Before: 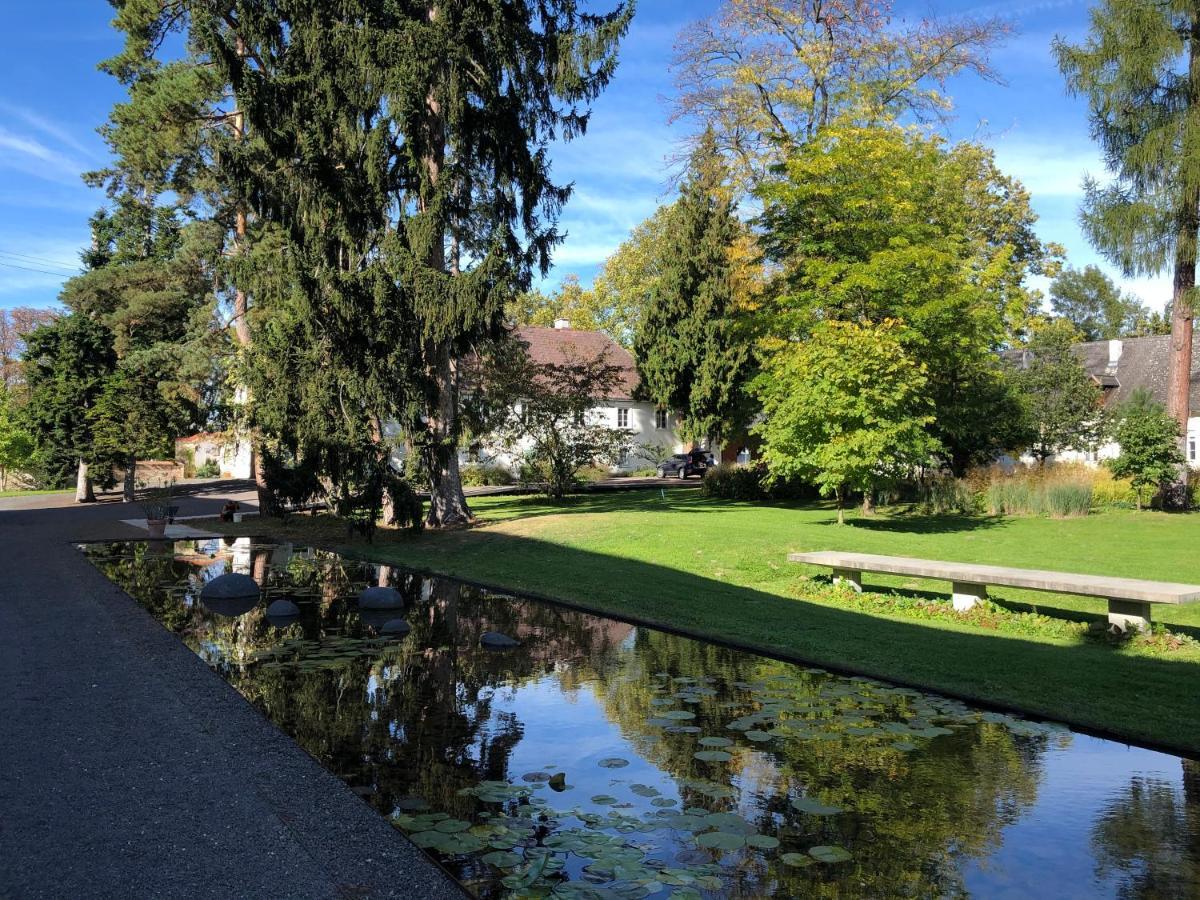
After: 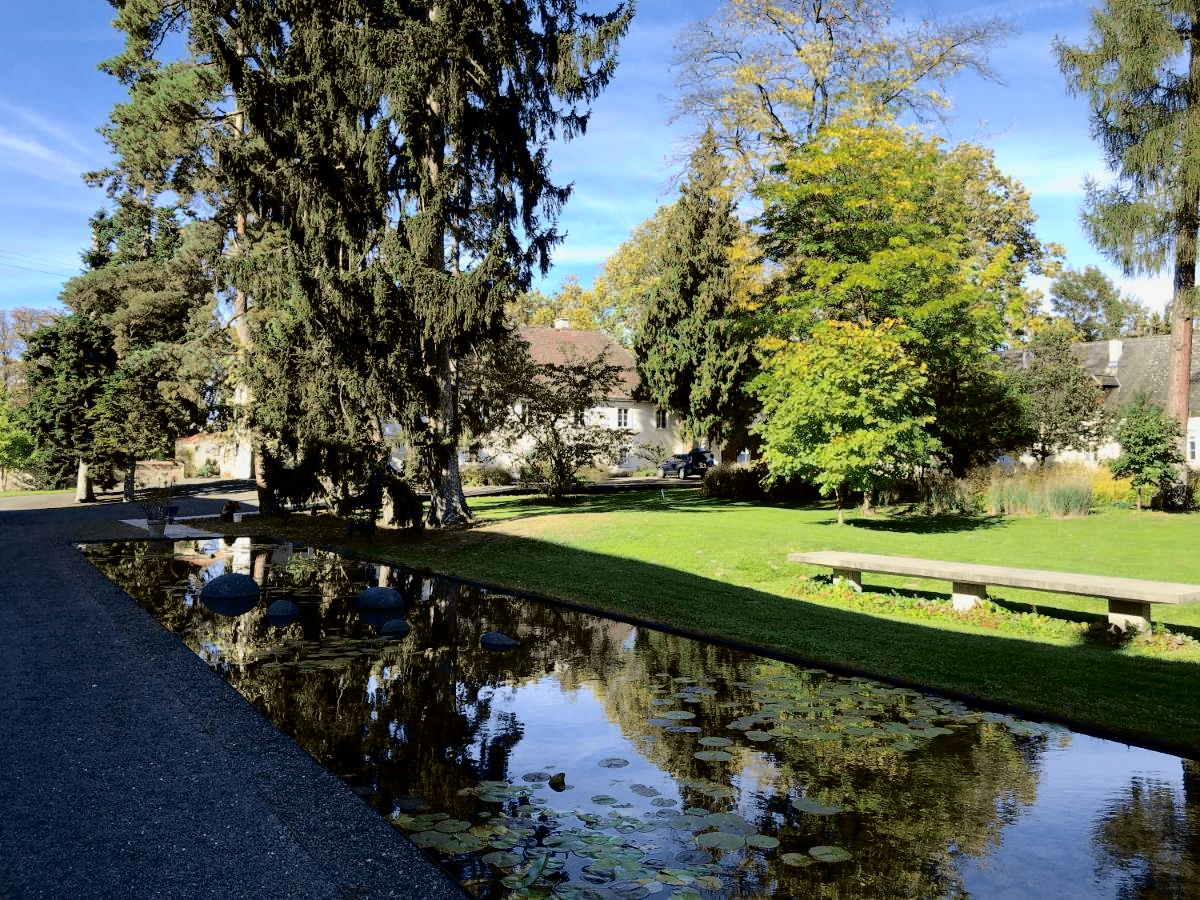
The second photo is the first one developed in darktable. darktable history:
tone curve: curves: ch0 [(0.017, 0) (0.122, 0.046) (0.295, 0.297) (0.449, 0.505) (0.559, 0.629) (0.729, 0.796) (0.879, 0.898) (1, 0.97)]; ch1 [(0, 0) (0.393, 0.4) (0.447, 0.447) (0.485, 0.497) (0.522, 0.503) (0.539, 0.52) (0.606, 0.6) (0.696, 0.679) (1, 1)]; ch2 [(0, 0) (0.369, 0.388) (0.449, 0.431) (0.499, 0.501) (0.516, 0.536) (0.604, 0.599) (0.741, 0.763) (1, 1)], color space Lab, independent channels, preserve colors none
